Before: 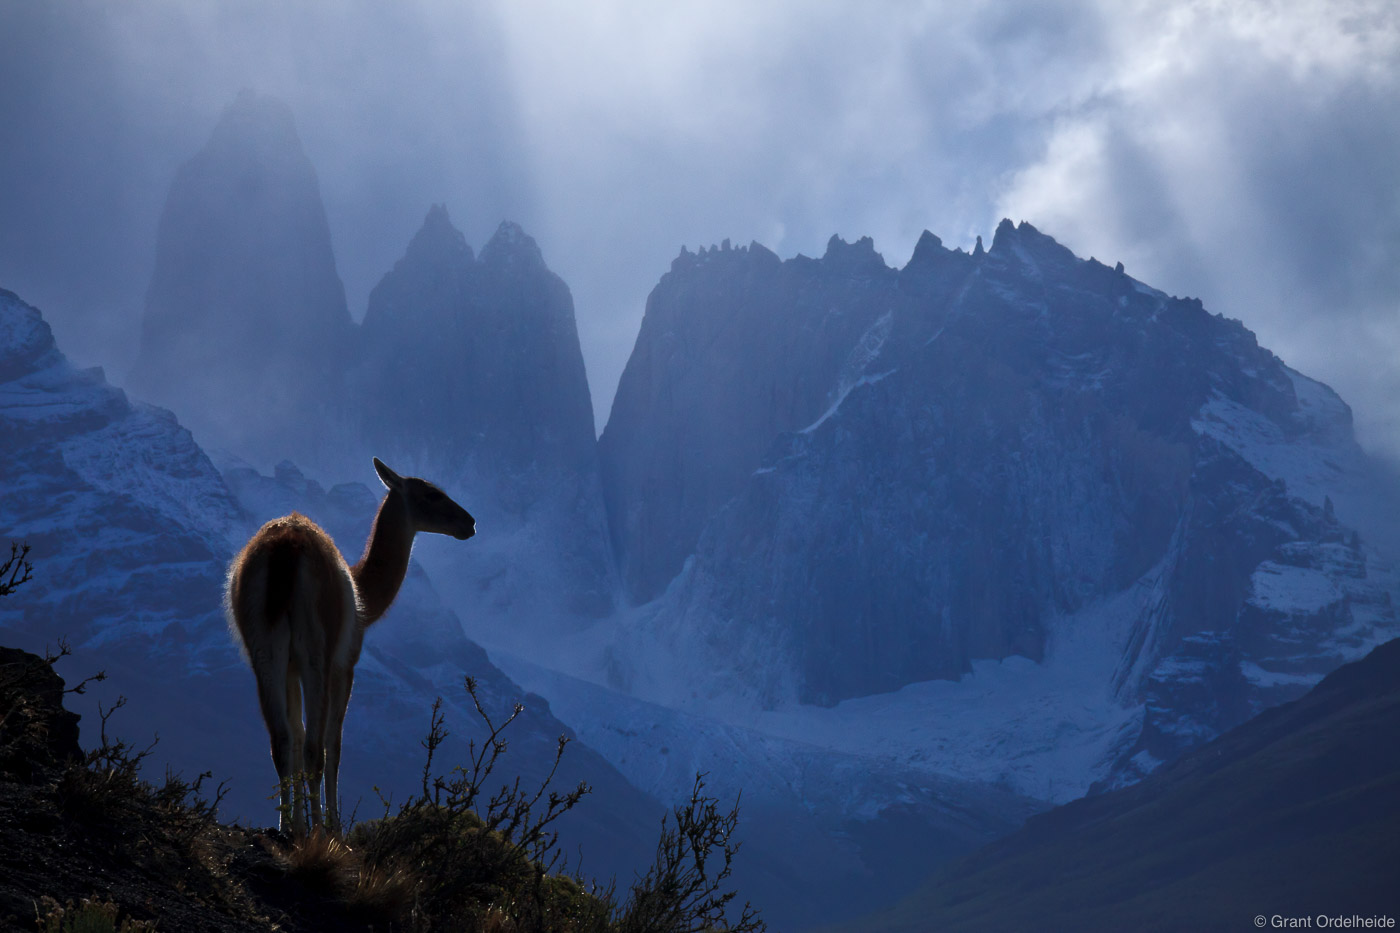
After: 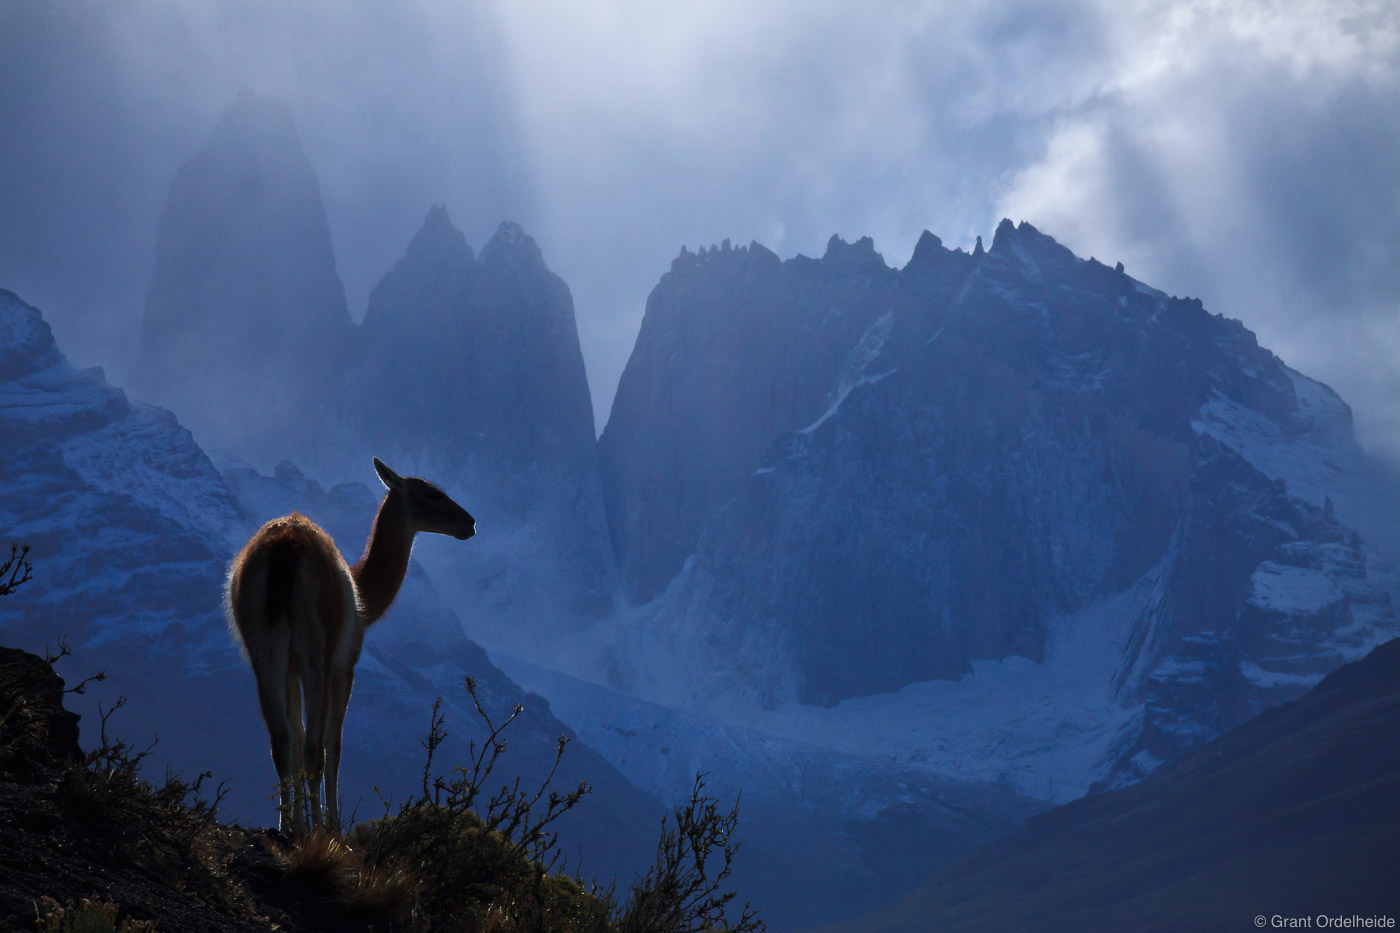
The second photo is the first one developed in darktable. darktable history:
contrast brightness saturation: contrast -0.02, brightness -0.01, saturation 0.03
exposure: compensate highlight preservation false
